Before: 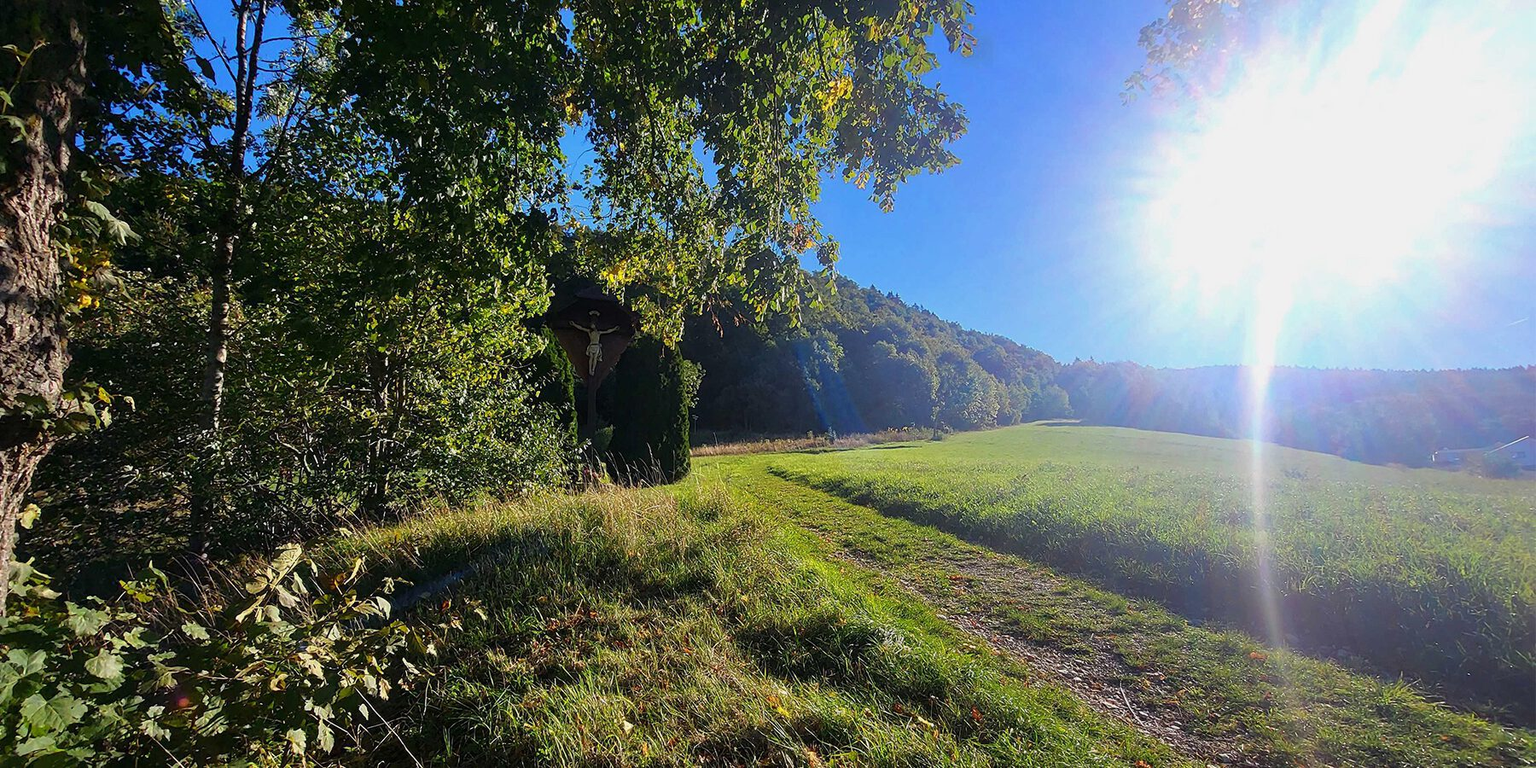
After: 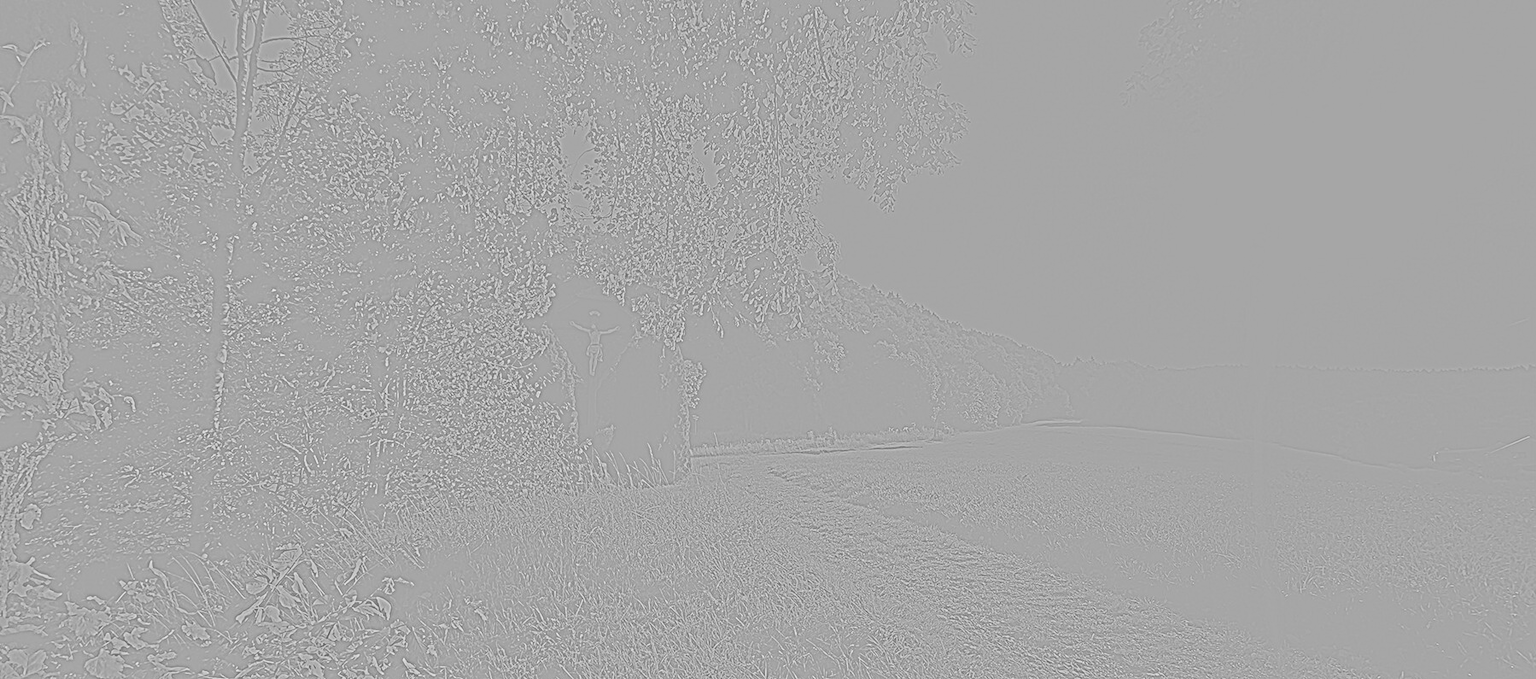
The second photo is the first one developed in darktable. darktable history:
crop and rotate: top 0%, bottom 11.49%
highpass: sharpness 5.84%, contrast boost 8.44%
filmic rgb: middle gray luminance 10%, black relative exposure -8.61 EV, white relative exposure 3.3 EV, threshold 6 EV, target black luminance 0%, hardness 5.2, latitude 44.69%, contrast 1.302, highlights saturation mix 5%, shadows ↔ highlights balance 24.64%, add noise in highlights 0, preserve chrominance no, color science v3 (2019), use custom middle-gray values true, iterations of high-quality reconstruction 0, contrast in highlights soft, enable highlight reconstruction true
